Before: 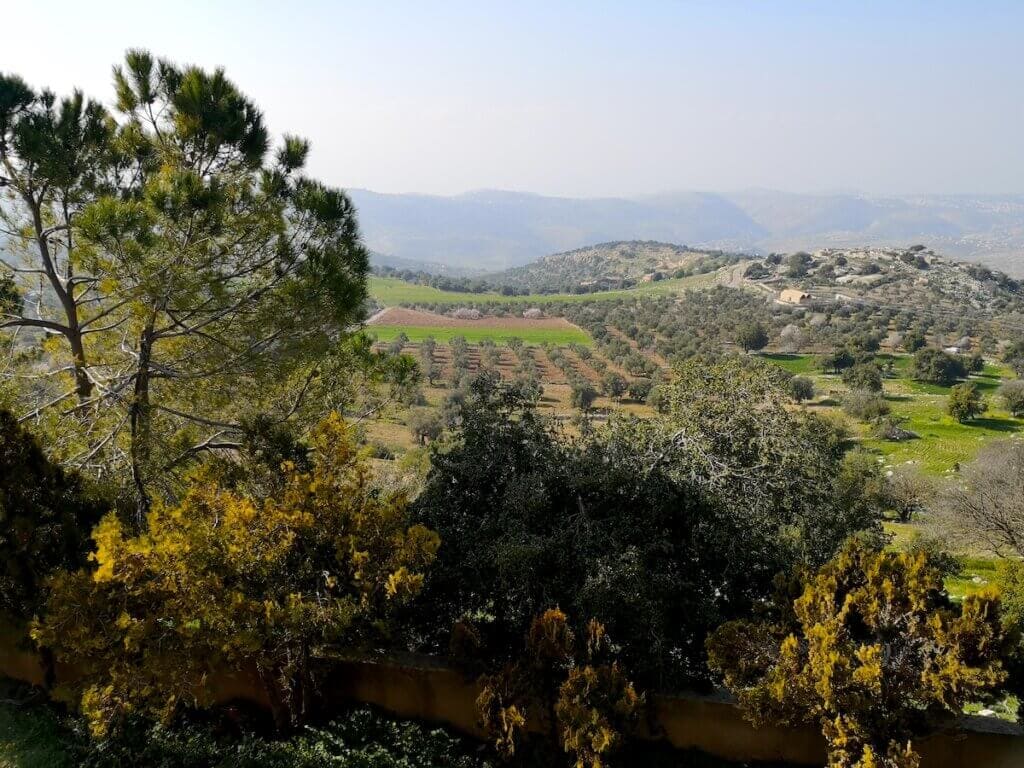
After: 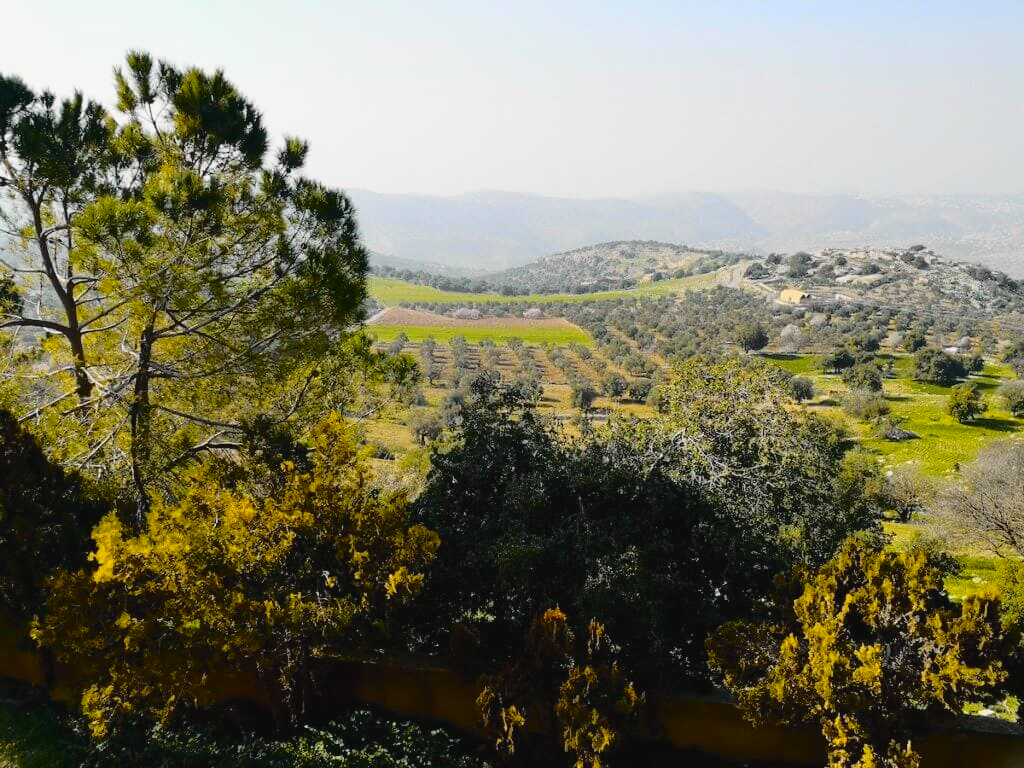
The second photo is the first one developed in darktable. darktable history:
tone curve: curves: ch0 [(0, 0.029) (0.168, 0.142) (0.359, 0.44) (0.469, 0.544) (0.634, 0.722) (0.858, 0.903) (1, 0.968)]; ch1 [(0, 0) (0.437, 0.453) (0.472, 0.47) (0.502, 0.502) (0.54, 0.534) (0.57, 0.592) (0.618, 0.66) (0.699, 0.749) (0.859, 0.899) (1, 1)]; ch2 [(0, 0) (0.33, 0.301) (0.421, 0.443) (0.476, 0.498) (0.505, 0.503) (0.547, 0.557) (0.586, 0.634) (0.608, 0.676) (1, 1)], color space Lab, independent channels, preserve colors none
